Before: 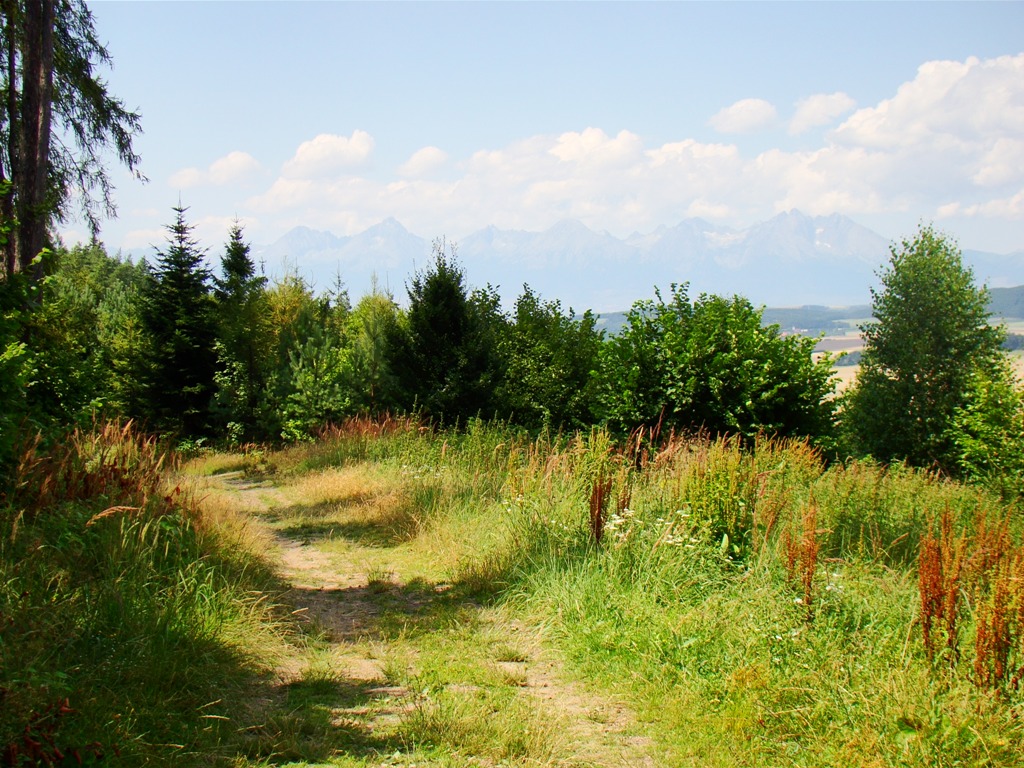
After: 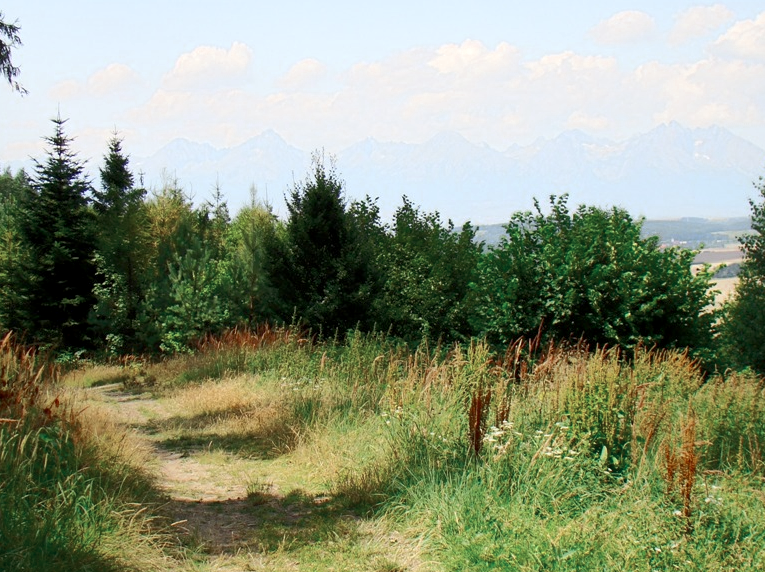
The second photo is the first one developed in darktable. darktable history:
color zones: curves: ch0 [(0, 0.5) (0.125, 0.4) (0.25, 0.5) (0.375, 0.4) (0.5, 0.4) (0.625, 0.6) (0.75, 0.6) (0.875, 0.5)]; ch1 [(0, 0.35) (0.125, 0.45) (0.25, 0.35) (0.375, 0.35) (0.5, 0.35) (0.625, 0.35) (0.75, 0.45) (0.875, 0.35)]; ch2 [(0, 0.6) (0.125, 0.5) (0.25, 0.5) (0.375, 0.6) (0.5, 0.6) (0.625, 0.5) (0.75, 0.5) (0.875, 0.5)]
exposure: black level correction 0.001, exposure 0.296 EV, compensate highlight preservation false
tone equalizer: -8 EV 0.268 EV, -7 EV 0.398 EV, -6 EV 0.409 EV, -5 EV 0.229 EV, -3 EV -0.271 EV, -2 EV -0.393 EV, -1 EV -0.407 EV, +0 EV -0.224 EV
crop and rotate: left 11.895%, top 11.486%, right 13.394%, bottom 13.909%
